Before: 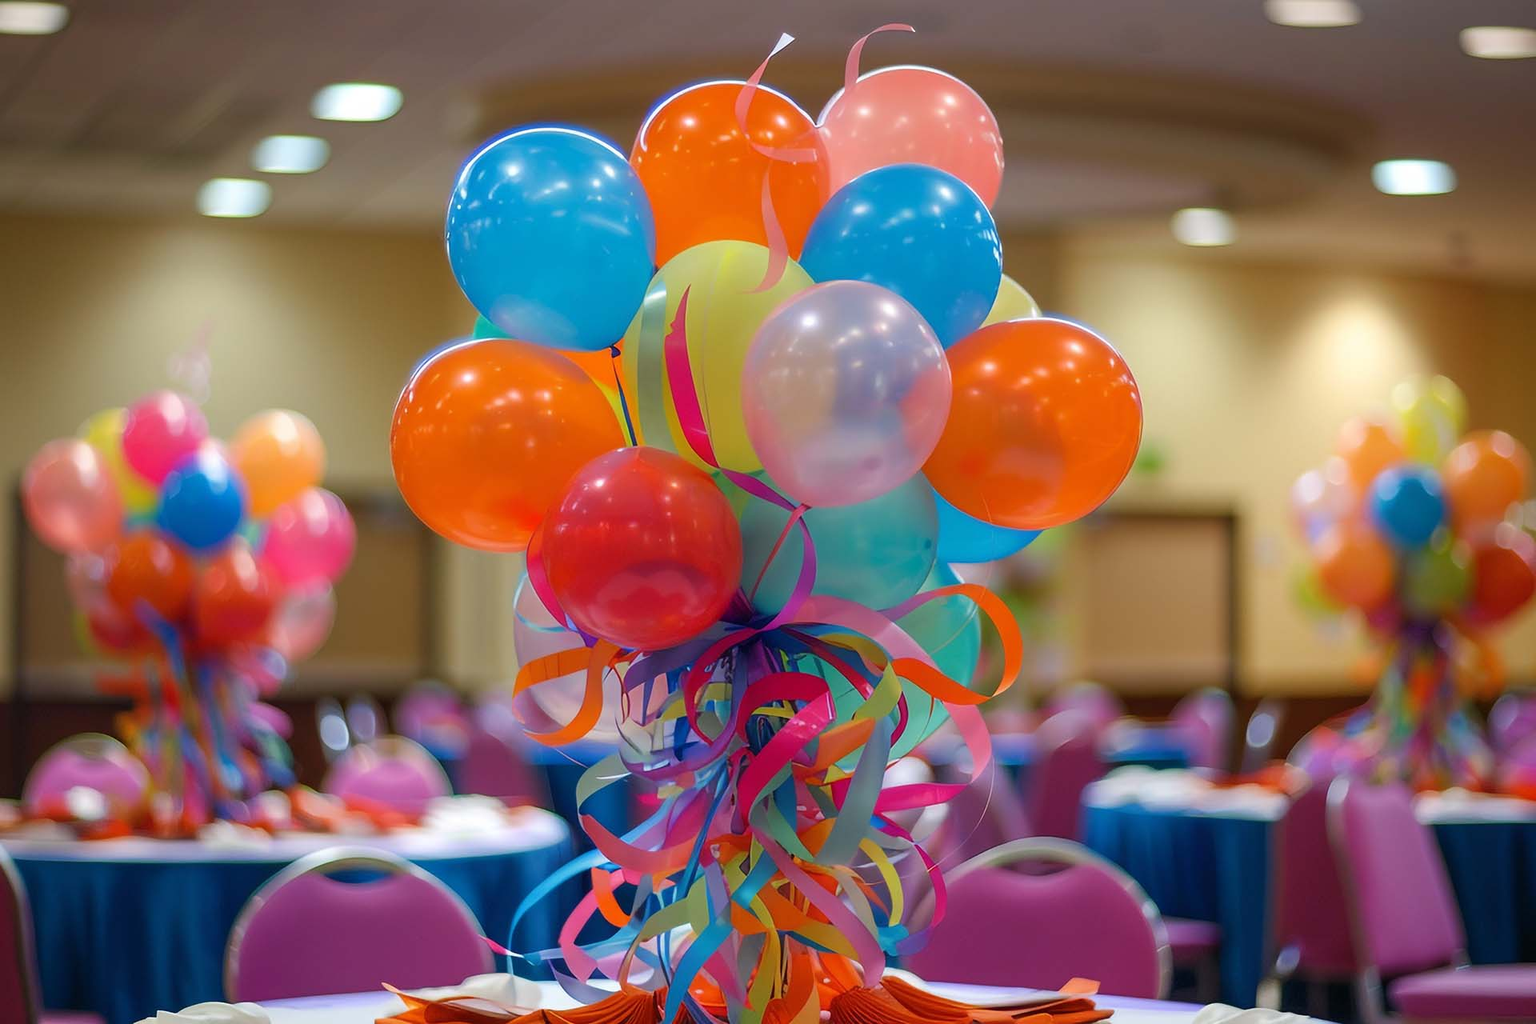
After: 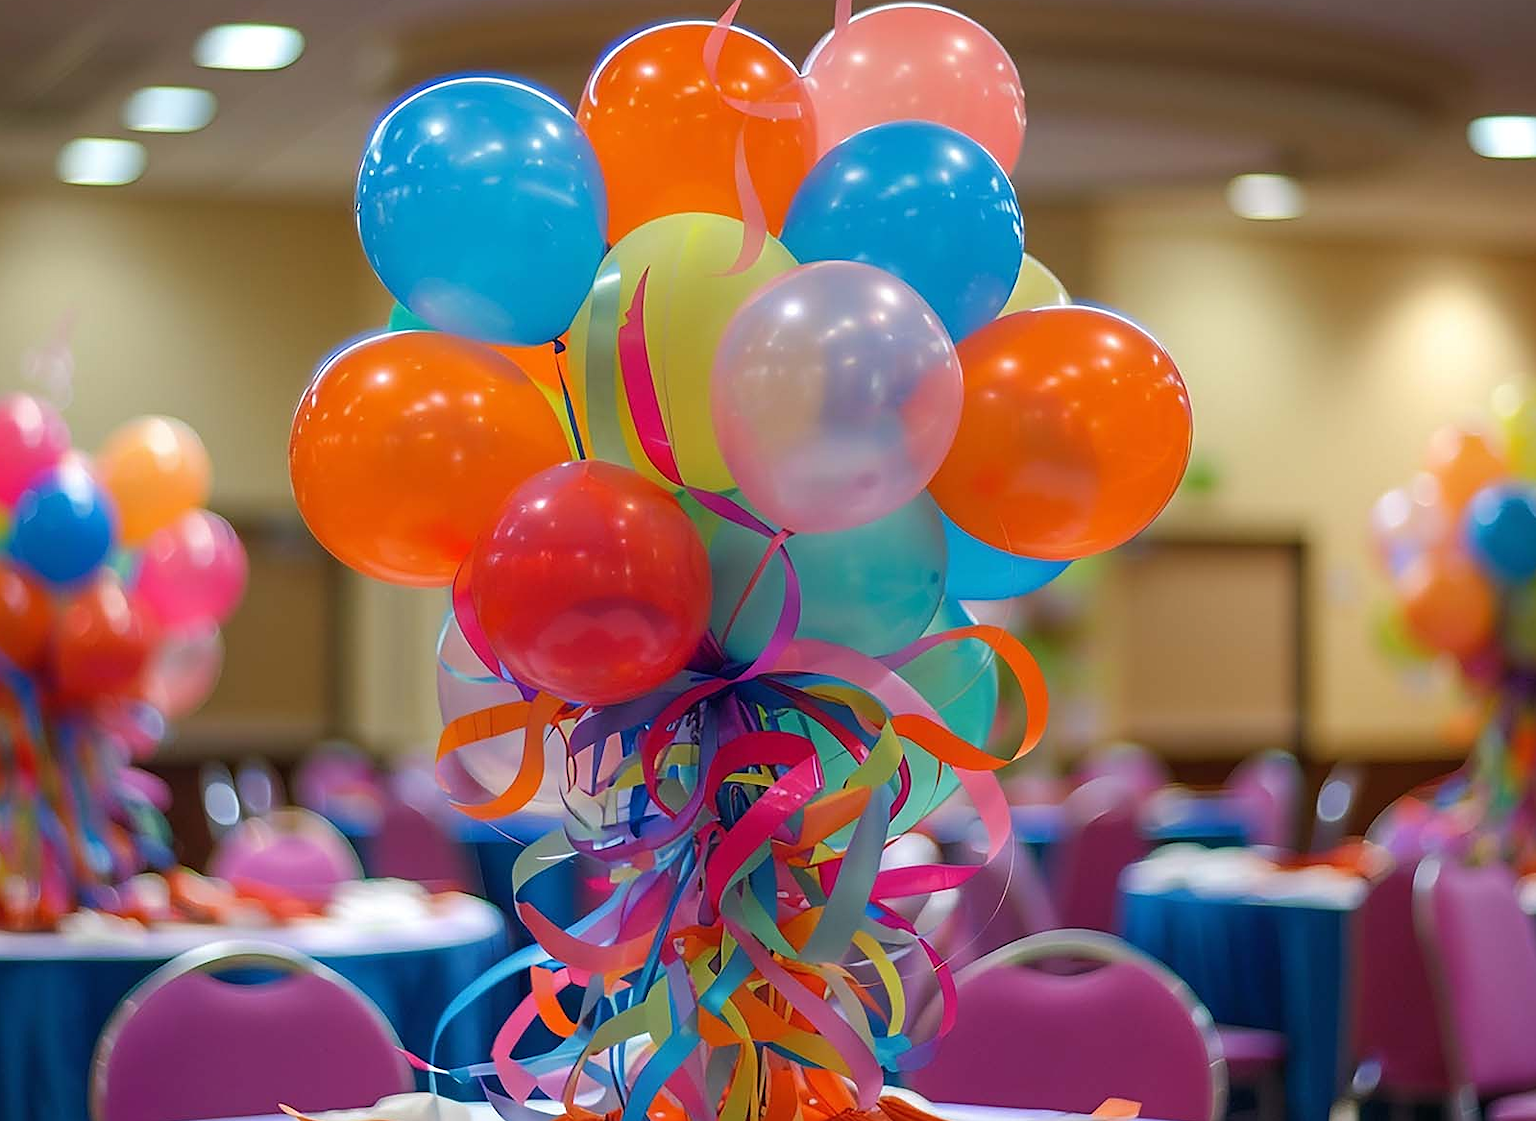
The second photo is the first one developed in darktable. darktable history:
crop: left 9.768%, top 6.222%, right 6.926%, bottom 2.577%
sharpen: amount 0.491
tone equalizer: edges refinement/feathering 500, mask exposure compensation -1.57 EV, preserve details no
